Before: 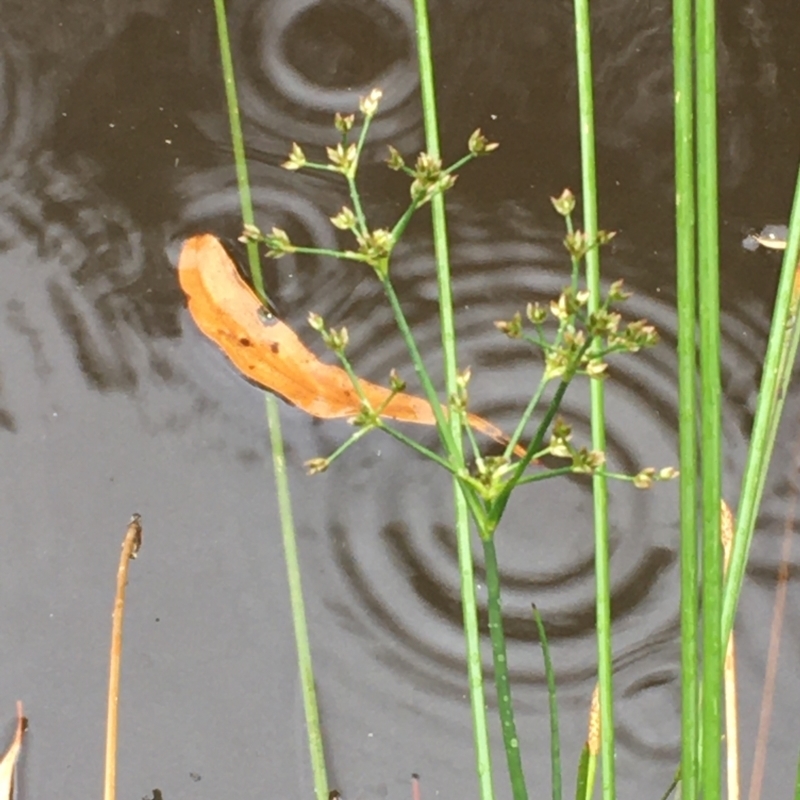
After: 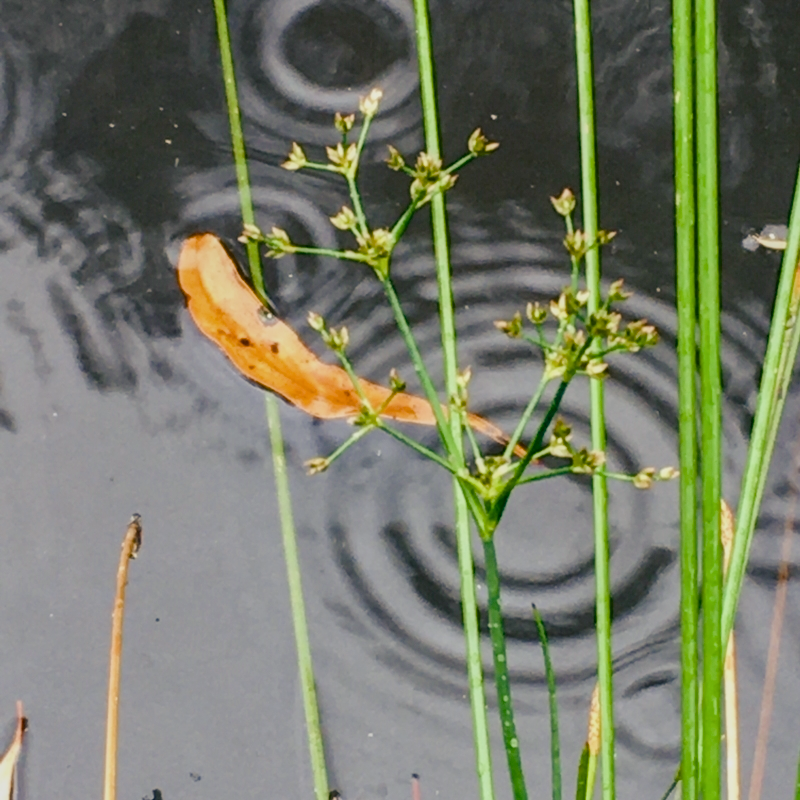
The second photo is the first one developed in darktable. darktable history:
local contrast: on, module defaults
filmic rgb: black relative exposure -8.03 EV, white relative exposure 4.06 EV, hardness 4.13
color balance rgb: shadows lift › luminance -40.729%, shadows lift › chroma 13.991%, shadows lift › hue 259.63°, perceptual saturation grading › global saturation 34.656%, perceptual saturation grading › highlights -29.793%, perceptual saturation grading › shadows 35.359%, saturation formula JzAzBz (2021)
